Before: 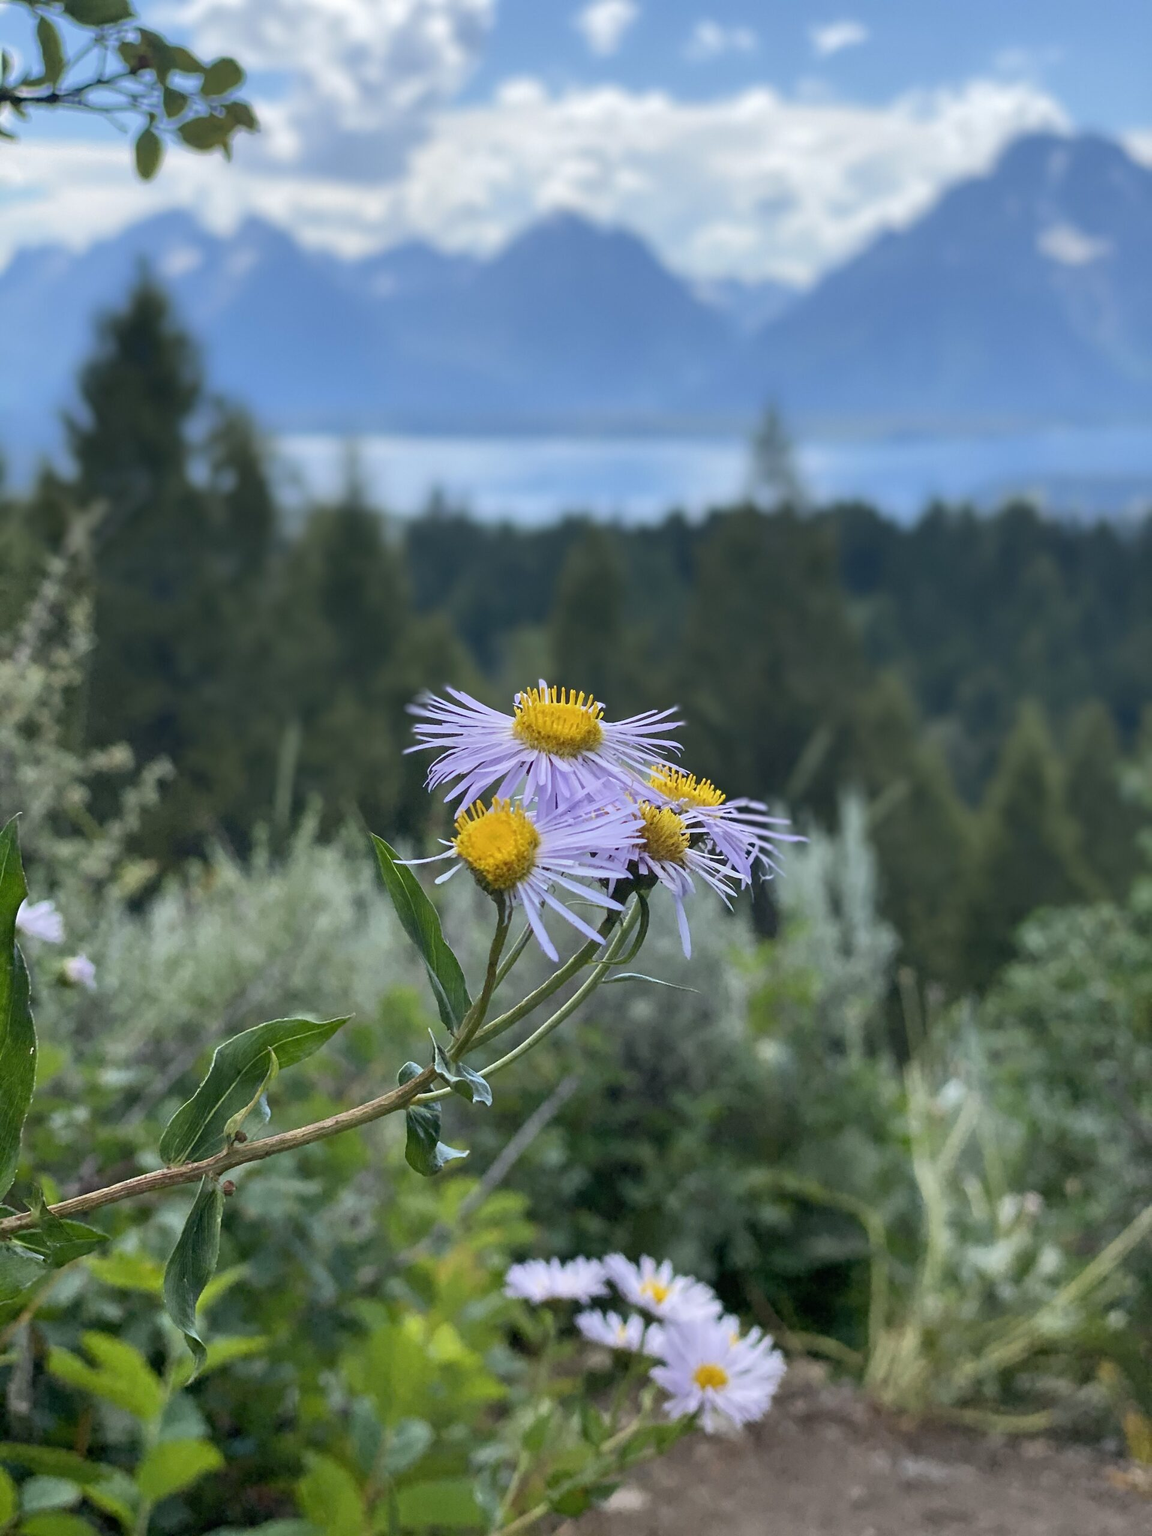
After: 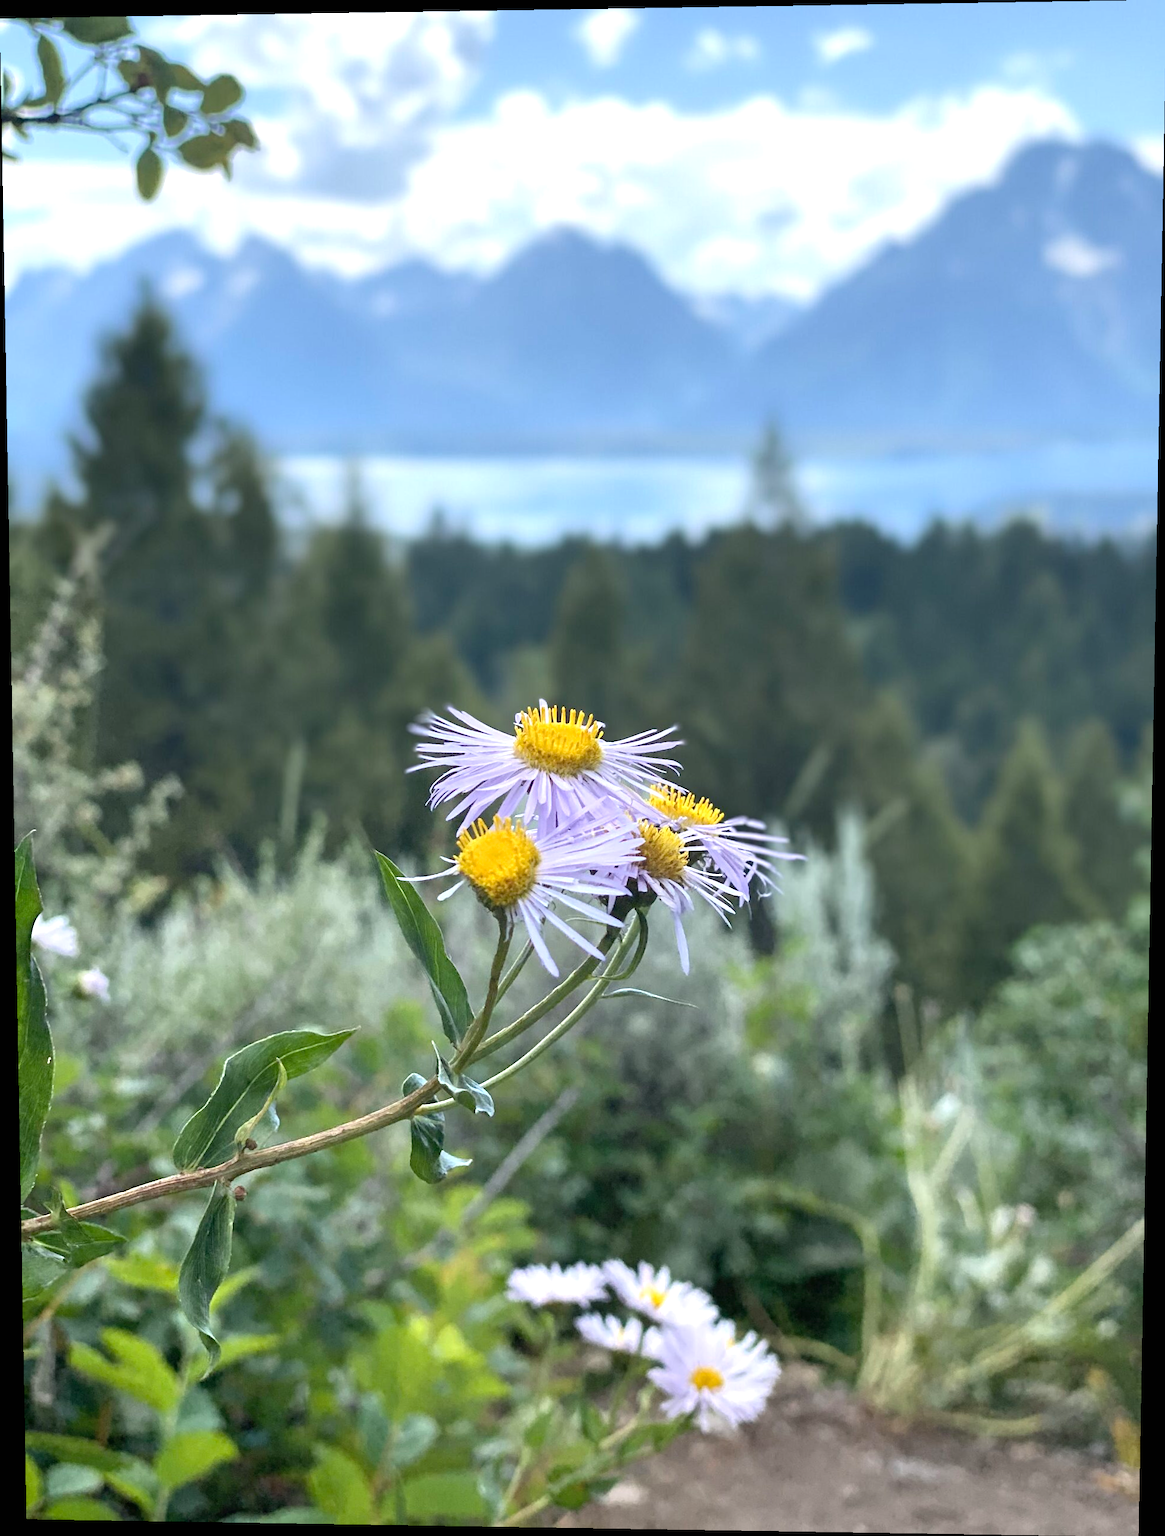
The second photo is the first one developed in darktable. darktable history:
exposure: black level correction 0, exposure 0.7 EV, compensate exposure bias true, compensate highlight preservation false
contrast brightness saturation: saturation -0.17
rotate and perspective: lens shift (vertical) 0.048, lens shift (horizontal) -0.024, automatic cropping off
